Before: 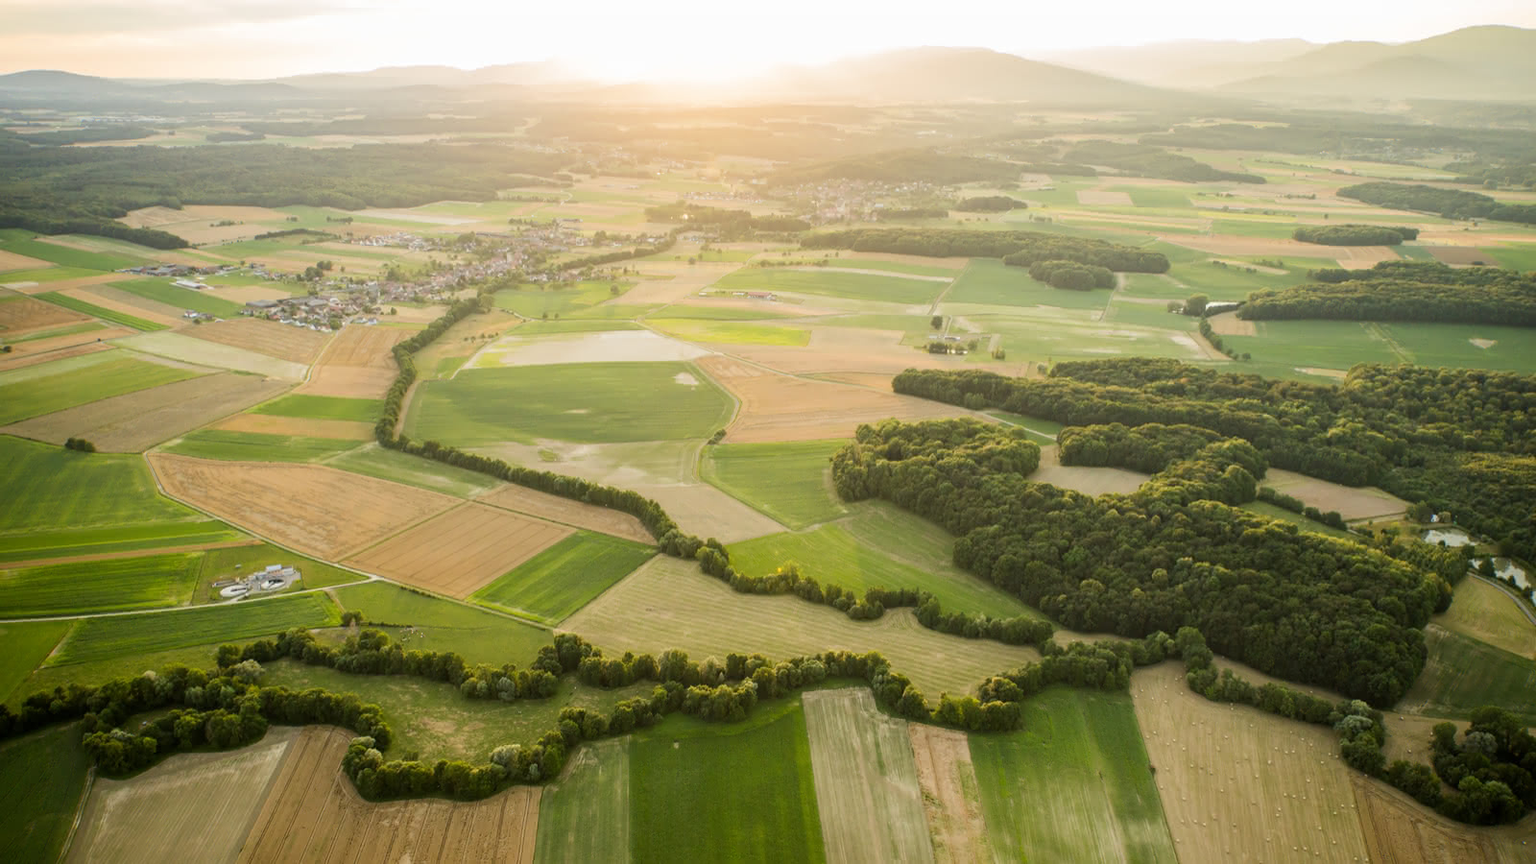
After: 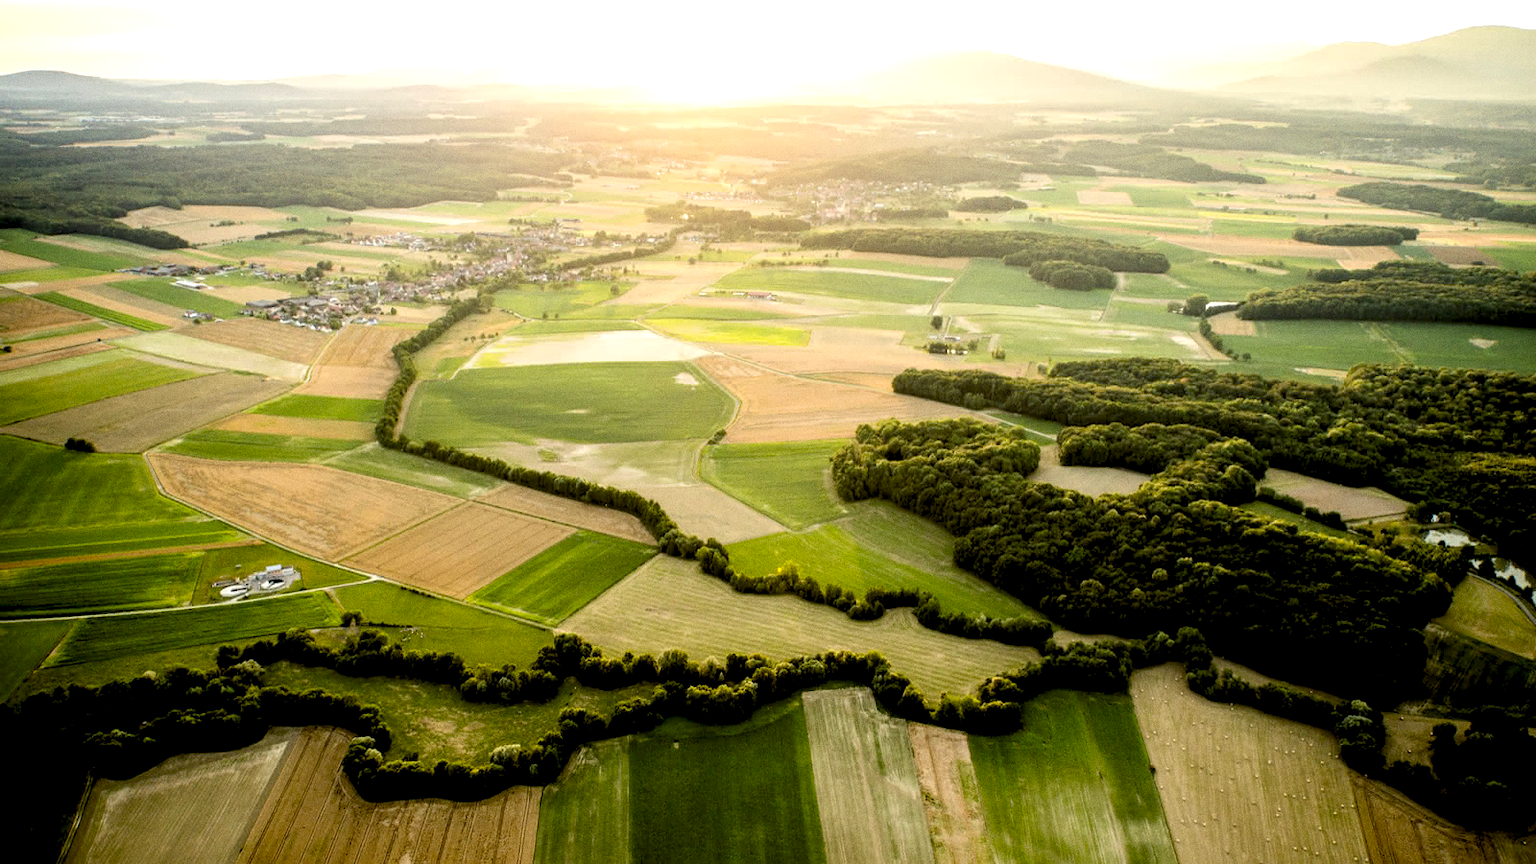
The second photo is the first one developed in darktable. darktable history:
levels: levels [0.116, 0.574, 1]
exposure: black level correction 0.04, exposure 0.5 EV, compensate highlight preservation false
grain: coarseness 0.47 ISO
